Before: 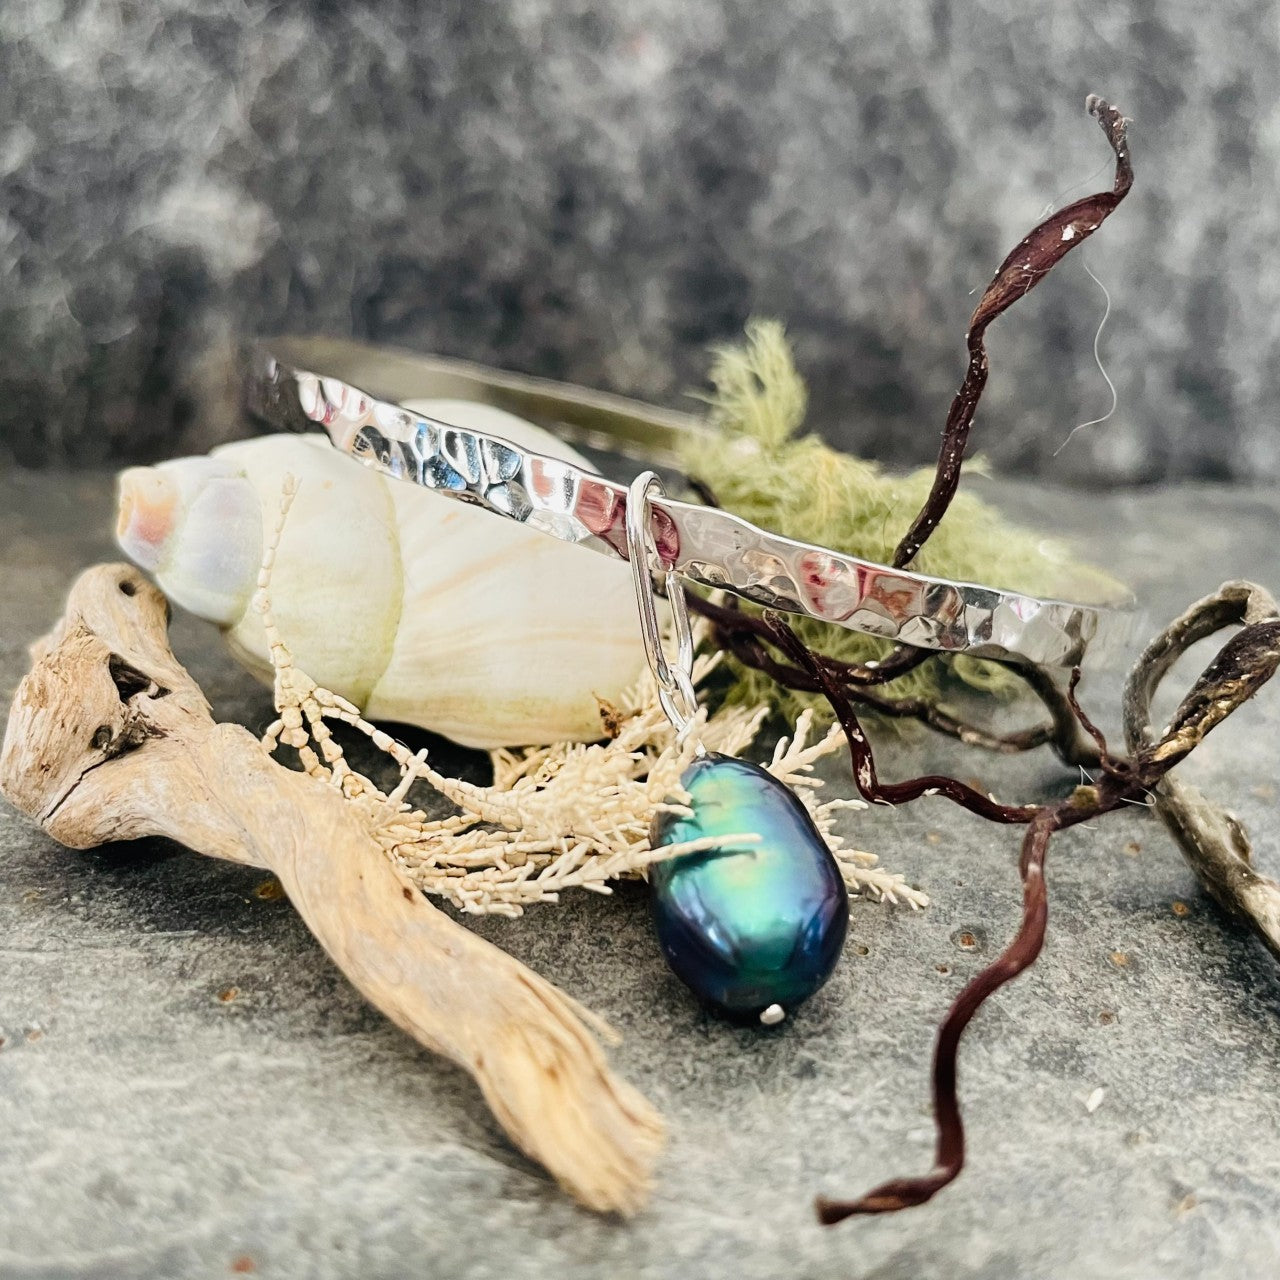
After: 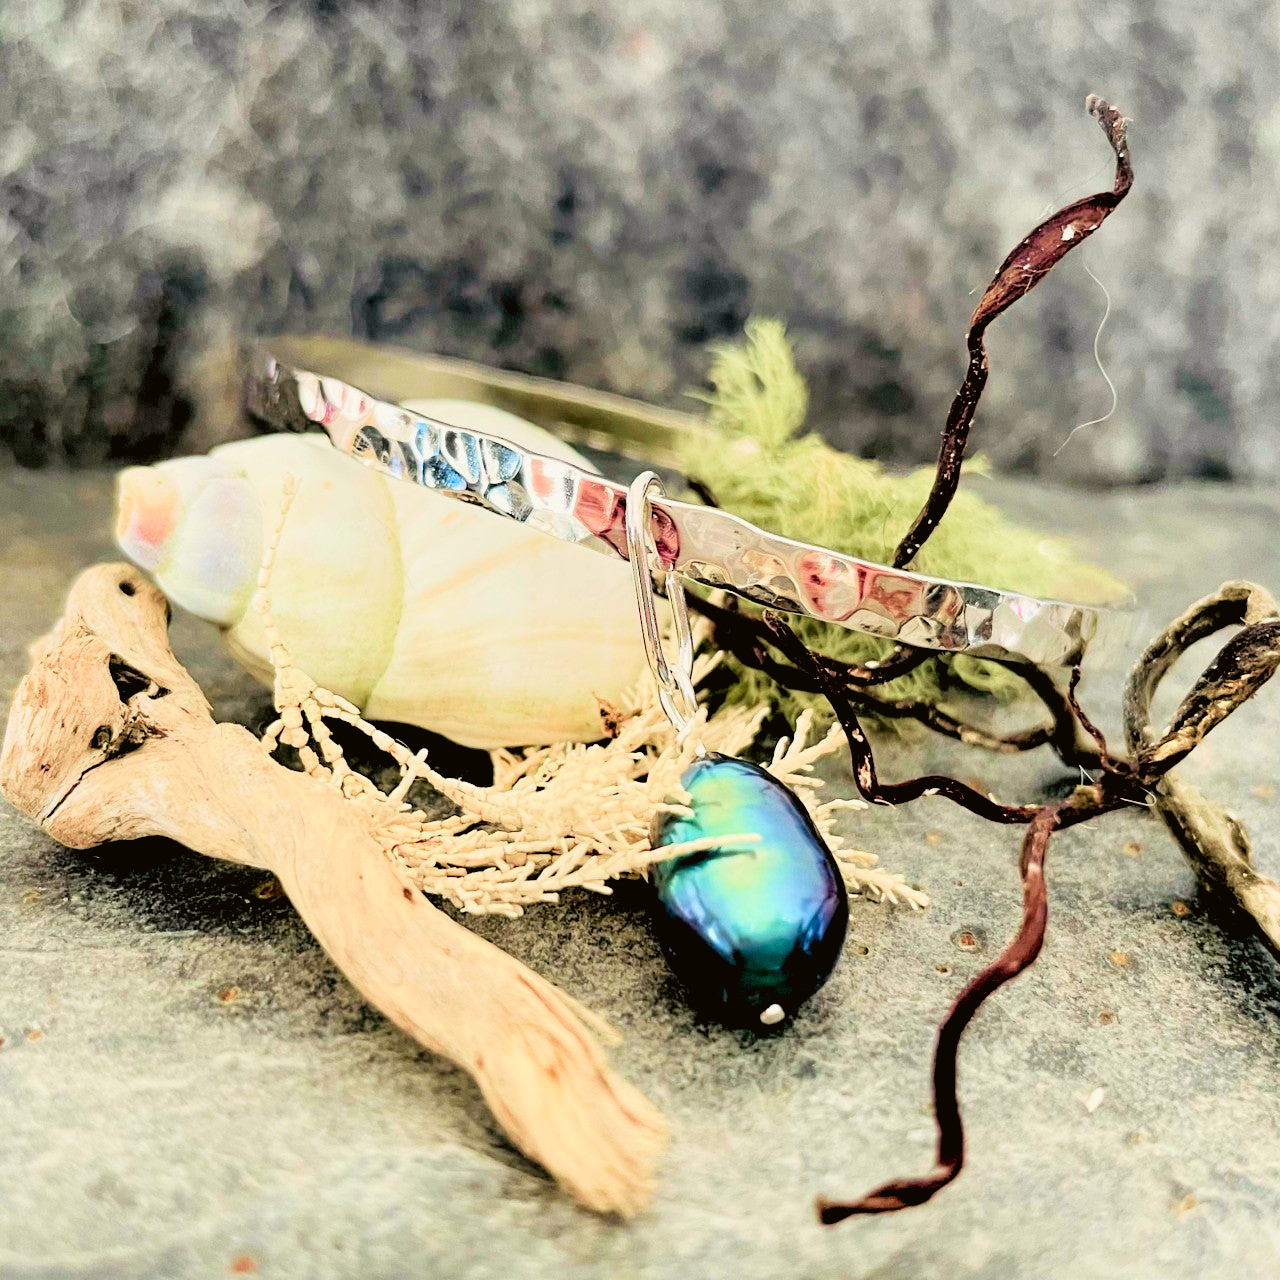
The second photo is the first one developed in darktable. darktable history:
tone curve: curves: ch0 [(0, 0.021) (0.049, 0.044) (0.152, 0.14) (0.328, 0.377) (0.473, 0.543) (0.641, 0.705) (0.868, 0.887) (1, 0.969)]; ch1 [(0, 0) (0.322, 0.328) (0.43, 0.425) (0.474, 0.466) (0.502, 0.503) (0.522, 0.526) (0.564, 0.591) (0.602, 0.632) (0.677, 0.701) (0.859, 0.885) (1, 1)]; ch2 [(0, 0) (0.33, 0.301) (0.447, 0.44) (0.487, 0.496) (0.502, 0.516) (0.535, 0.554) (0.565, 0.598) (0.618, 0.629) (1, 1)], color space Lab, independent channels, preserve colors none
velvia: strength 30%
exposure: black level correction 0.007, compensate highlight preservation false
rgb levels: levels [[0.013, 0.434, 0.89], [0, 0.5, 1], [0, 0.5, 1]]
